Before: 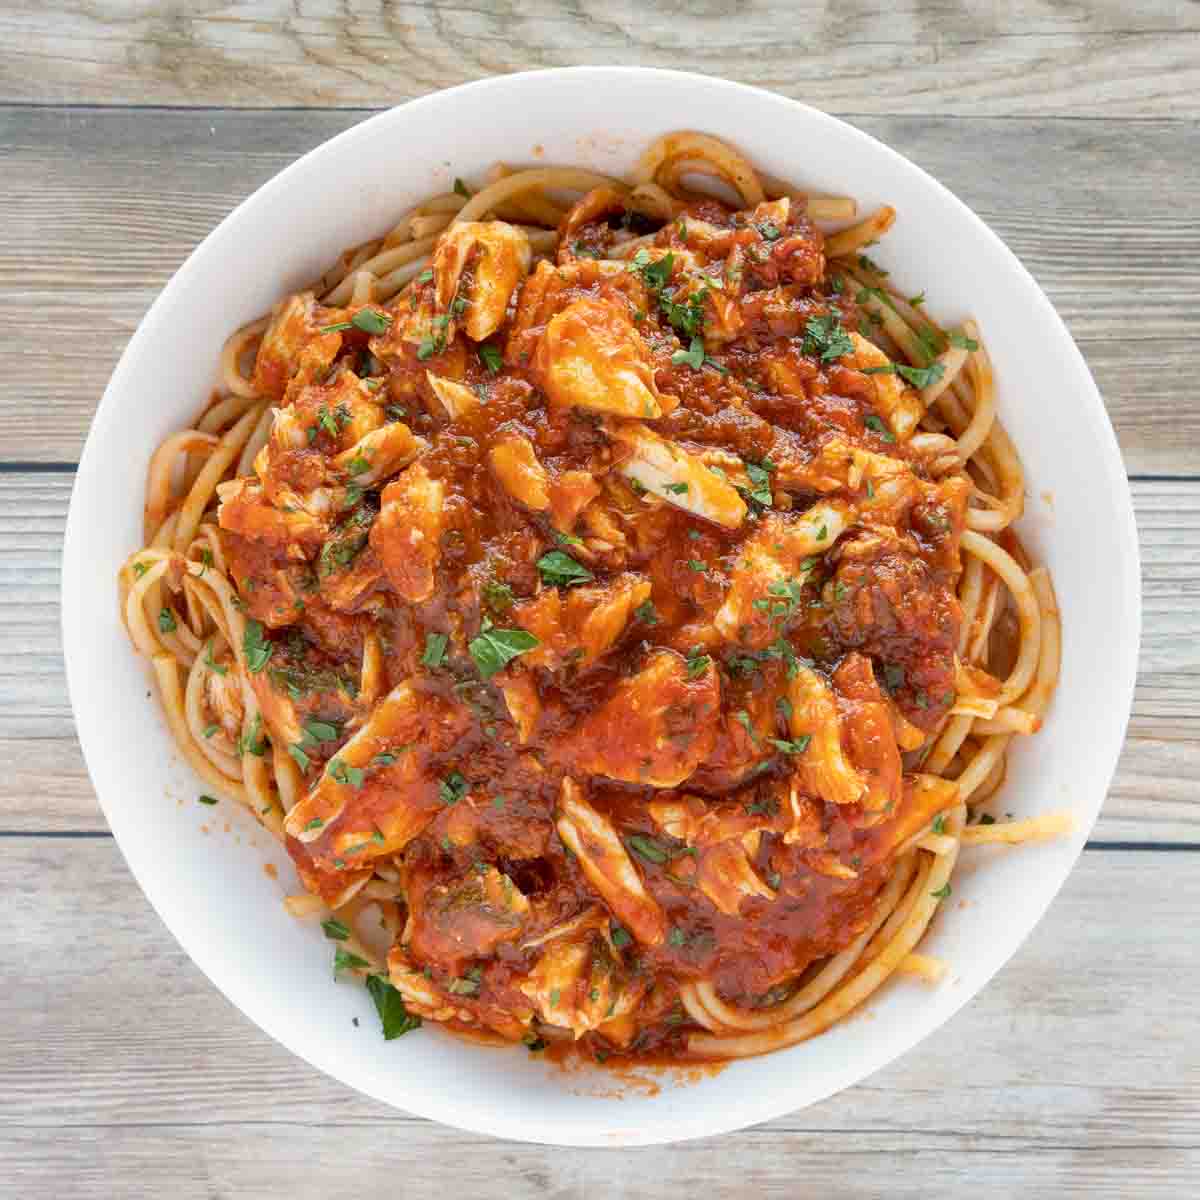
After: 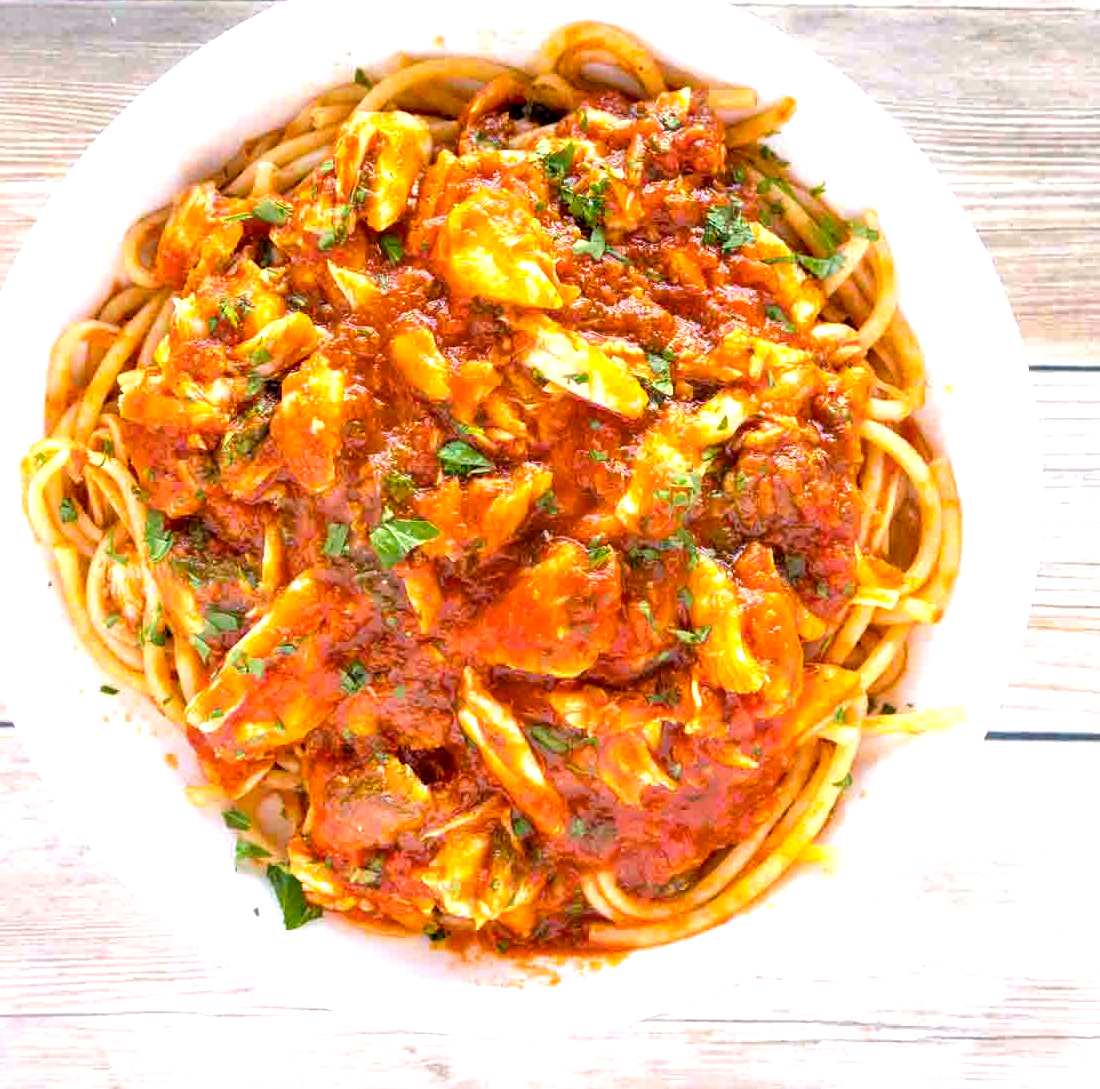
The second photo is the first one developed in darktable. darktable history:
color balance rgb: shadows lift › chroma 2%, shadows lift › hue 217.2°, power › chroma 0.25%, power › hue 60°, highlights gain › chroma 1.5%, highlights gain › hue 309.6°, global offset › luminance -0.5%, perceptual saturation grading › global saturation 15%, global vibrance 20%
exposure: black level correction 0, exposure 1 EV, compensate exposure bias true, compensate highlight preservation false
crop and rotate: left 8.262%, top 9.226%
